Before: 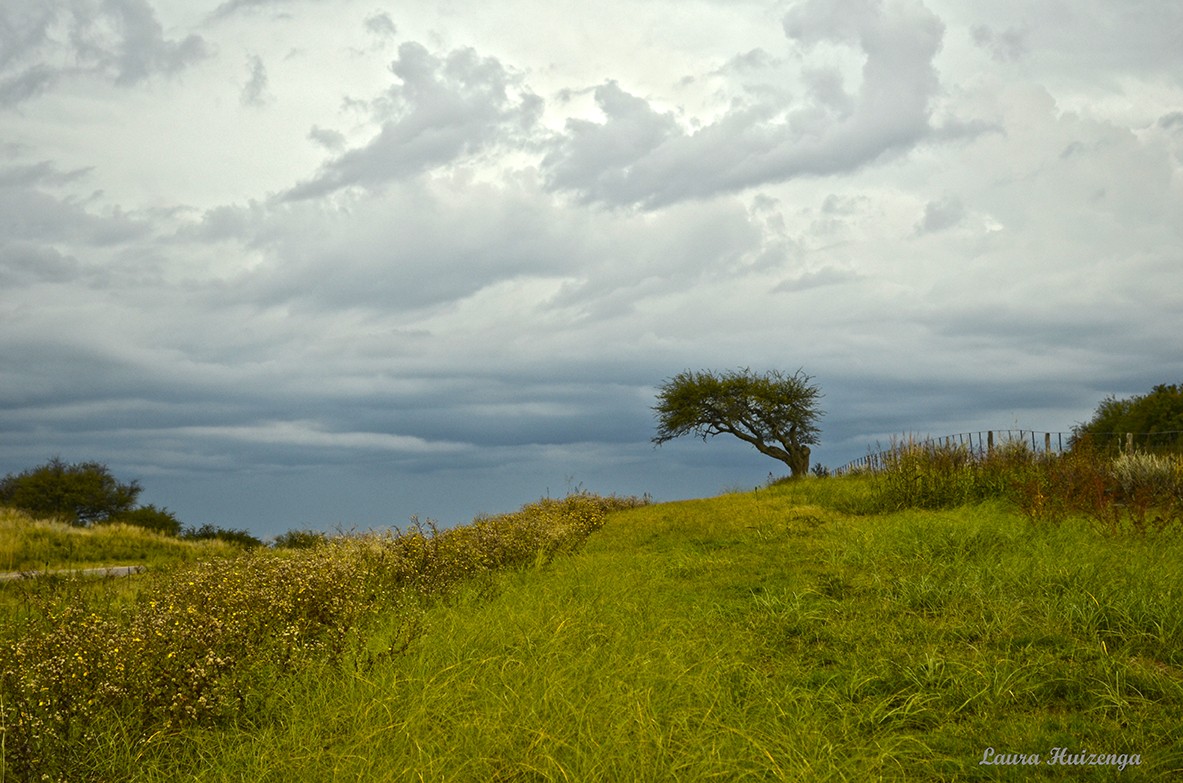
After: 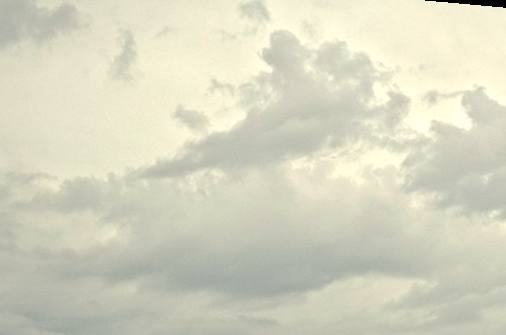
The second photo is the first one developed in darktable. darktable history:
crop: left 15.452%, top 5.459%, right 43.956%, bottom 56.62%
white balance: red 1.045, blue 0.932
rotate and perspective: rotation 5.12°, automatic cropping off
